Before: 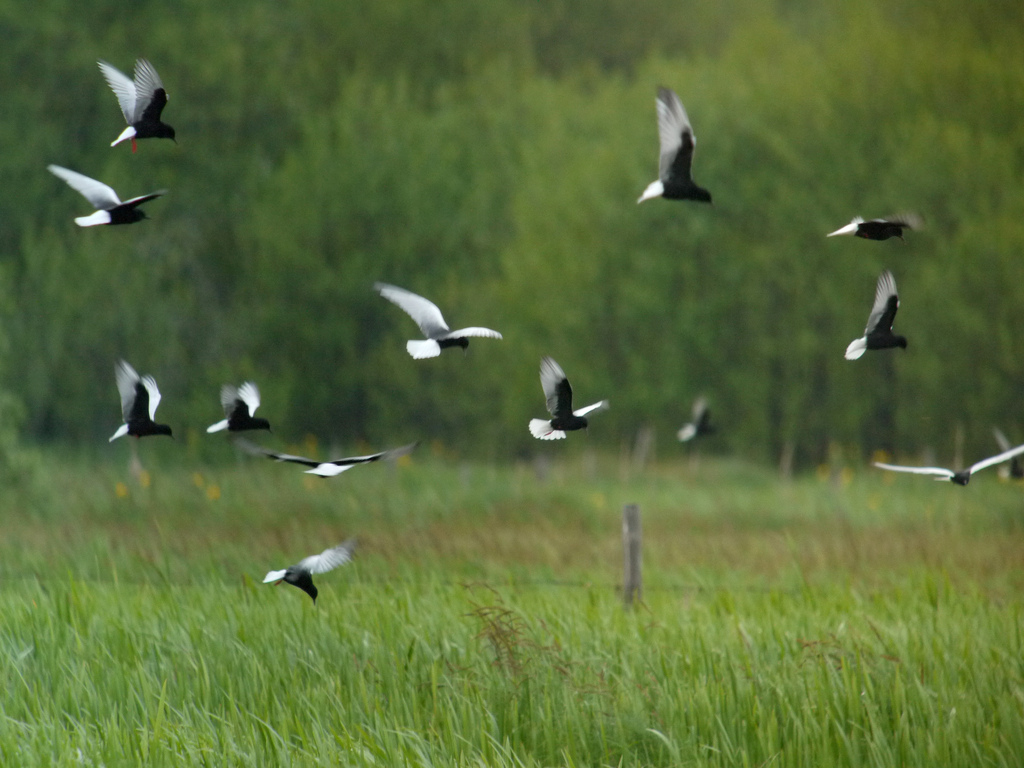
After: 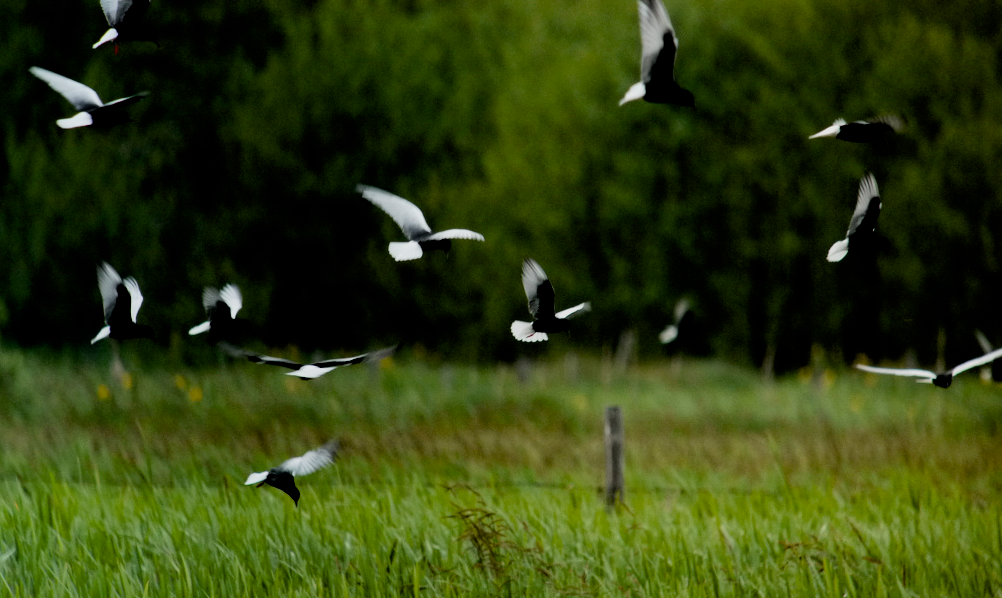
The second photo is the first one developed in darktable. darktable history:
filmic rgb: black relative exposure -5 EV, white relative exposure 3.5 EV, hardness 3.19, contrast 1.4, highlights saturation mix -50%
crop and rotate: left 1.814%, top 12.818%, right 0.25%, bottom 9.225%
exposure: black level correction 0.046, exposure -0.228 EV, compensate highlight preservation false
